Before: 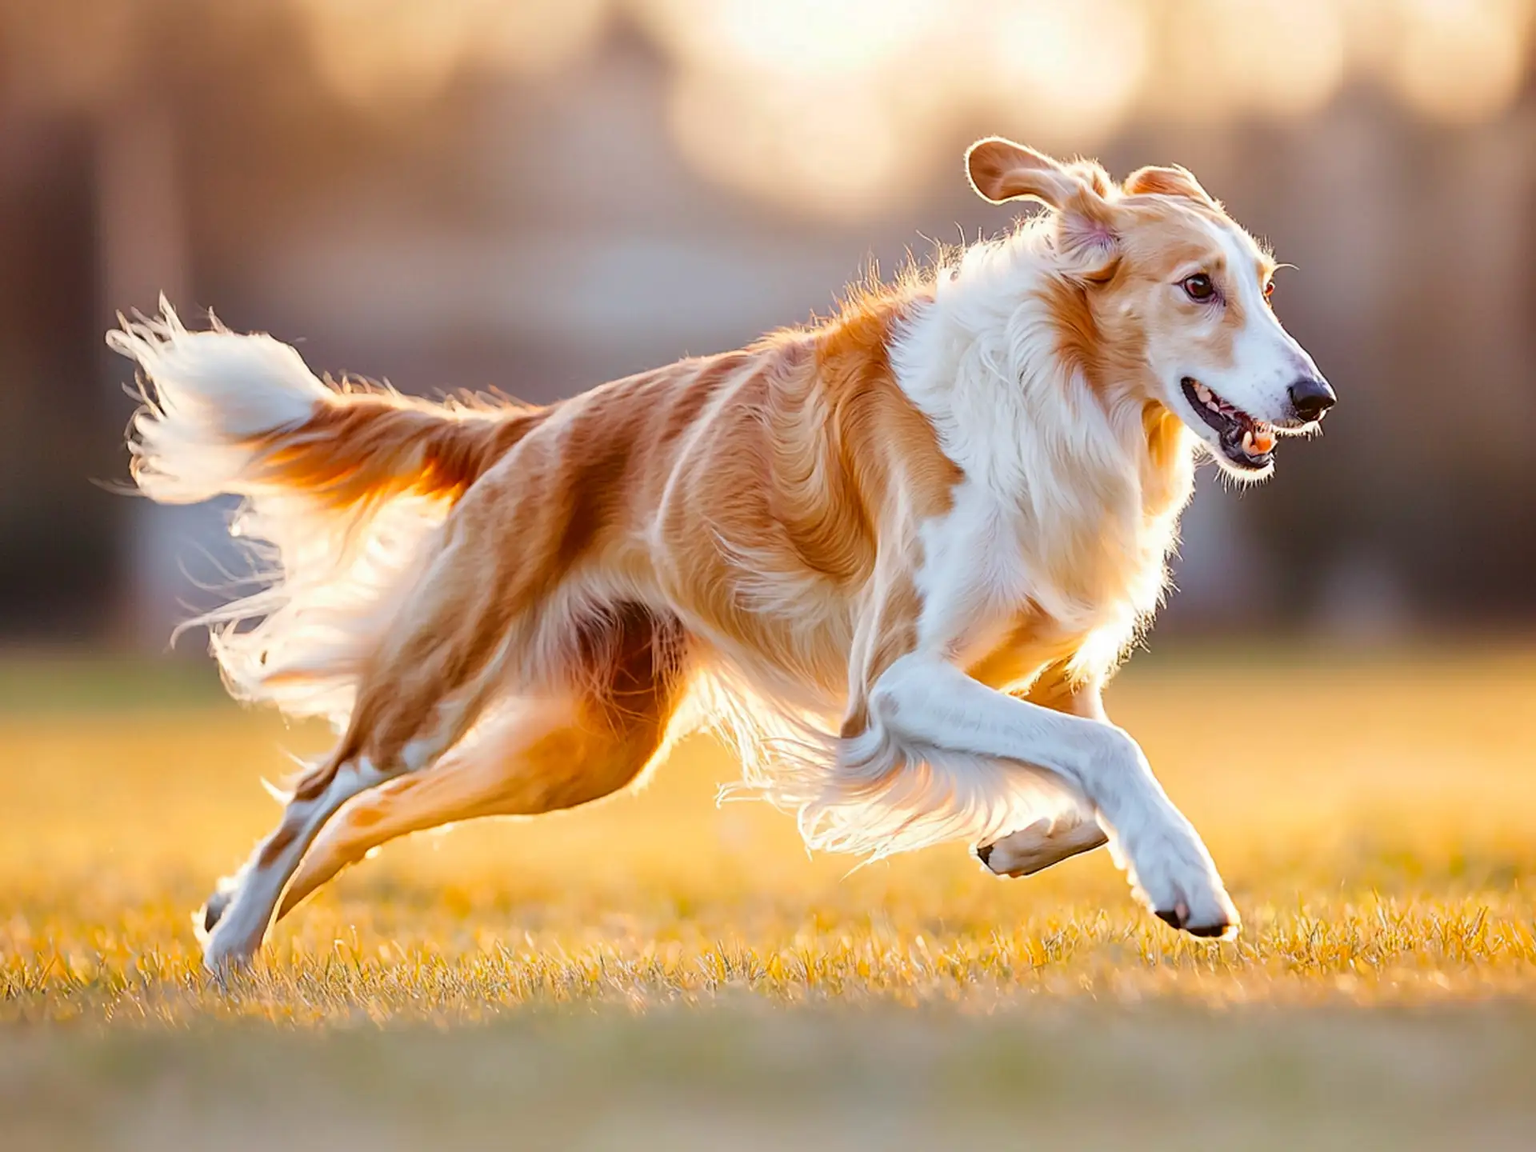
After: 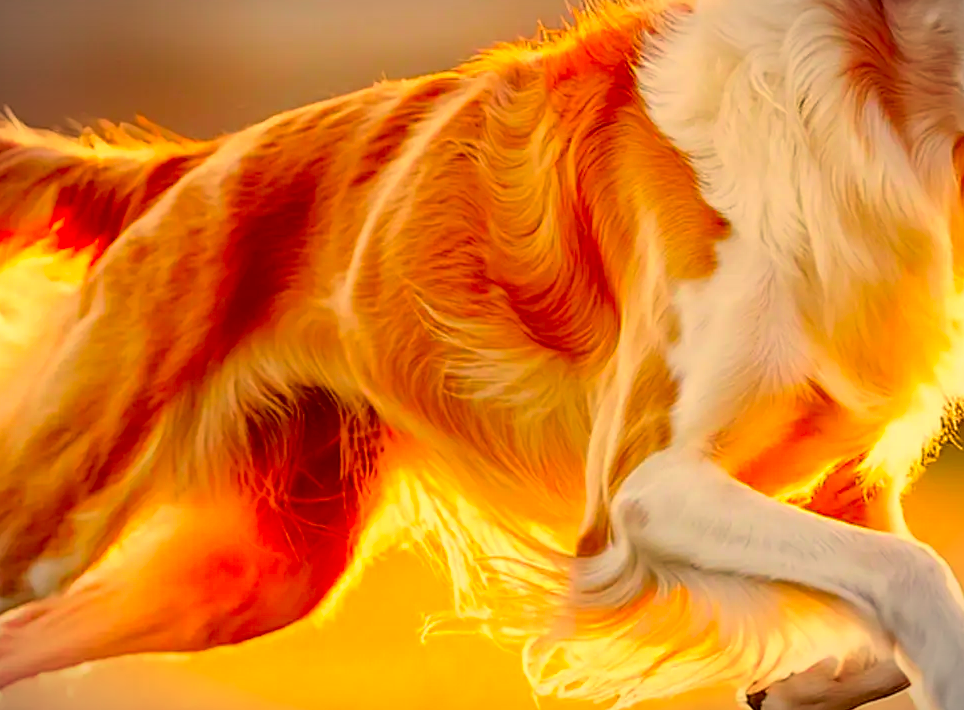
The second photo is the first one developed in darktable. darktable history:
vignetting: fall-off start 99.41%, width/height ratio 1.323
crop: left 24.773%, top 25.469%, right 24.992%, bottom 25.171%
color correction: highlights a* 10.54, highlights b* 29.95, shadows a* 2.88, shadows b* 18.19, saturation 1.76
